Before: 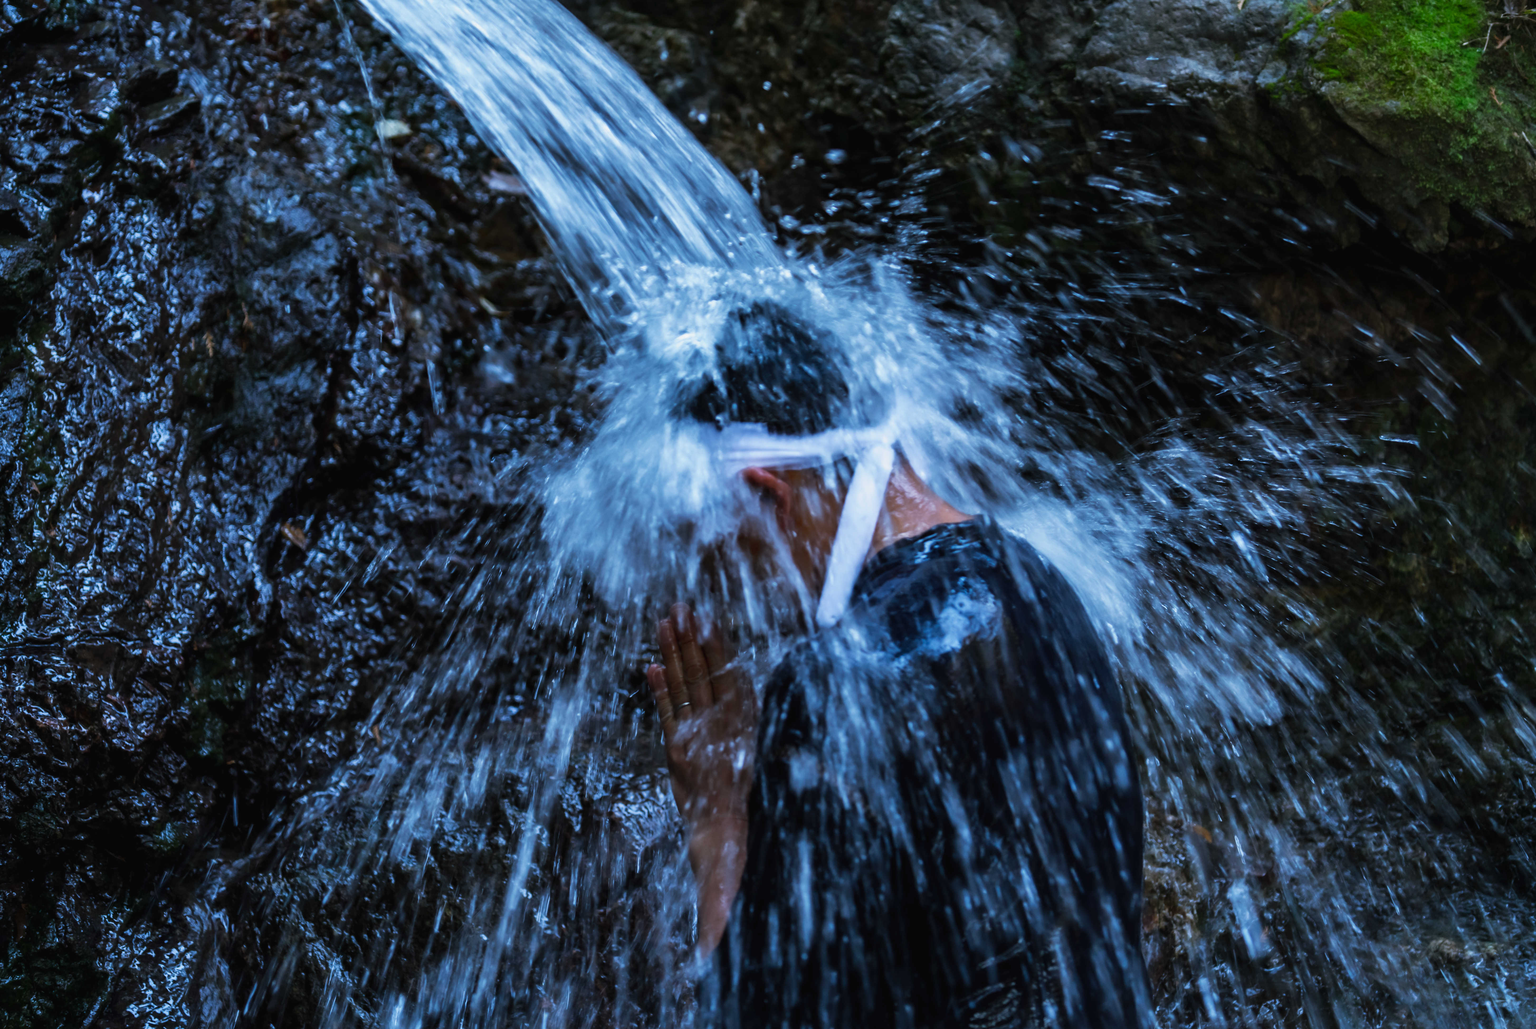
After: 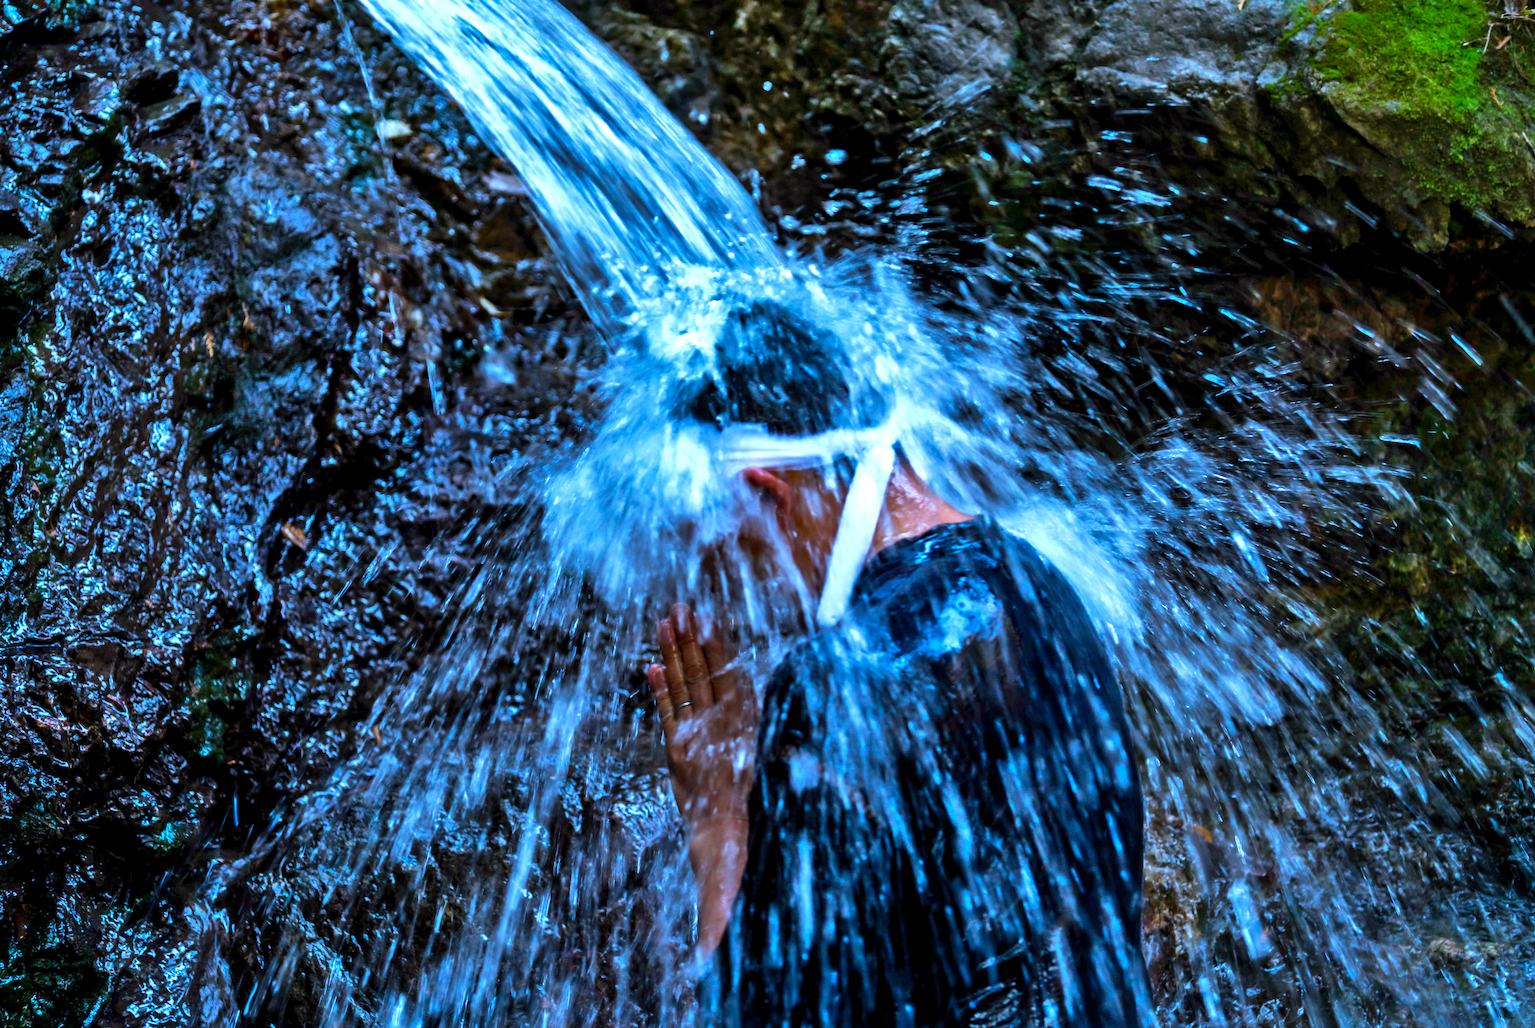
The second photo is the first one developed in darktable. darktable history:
exposure: black level correction 0, exposure 0.699 EV, compensate highlight preservation false
shadows and highlights: highlights color adjustment 32.17%, soften with gaussian
color balance rgb: power › chroma 0.289%, power › hue 23.96°, global offset › luminance -0.499%, perceptual saturation grading › global saturation 1.286%, perceptual saturation grading › highlights -2.399%, perceptual saturation grading › mid-tones 4.519%, perceptual saturation grading › shadows 8.416%, global vibrance 44.708%
